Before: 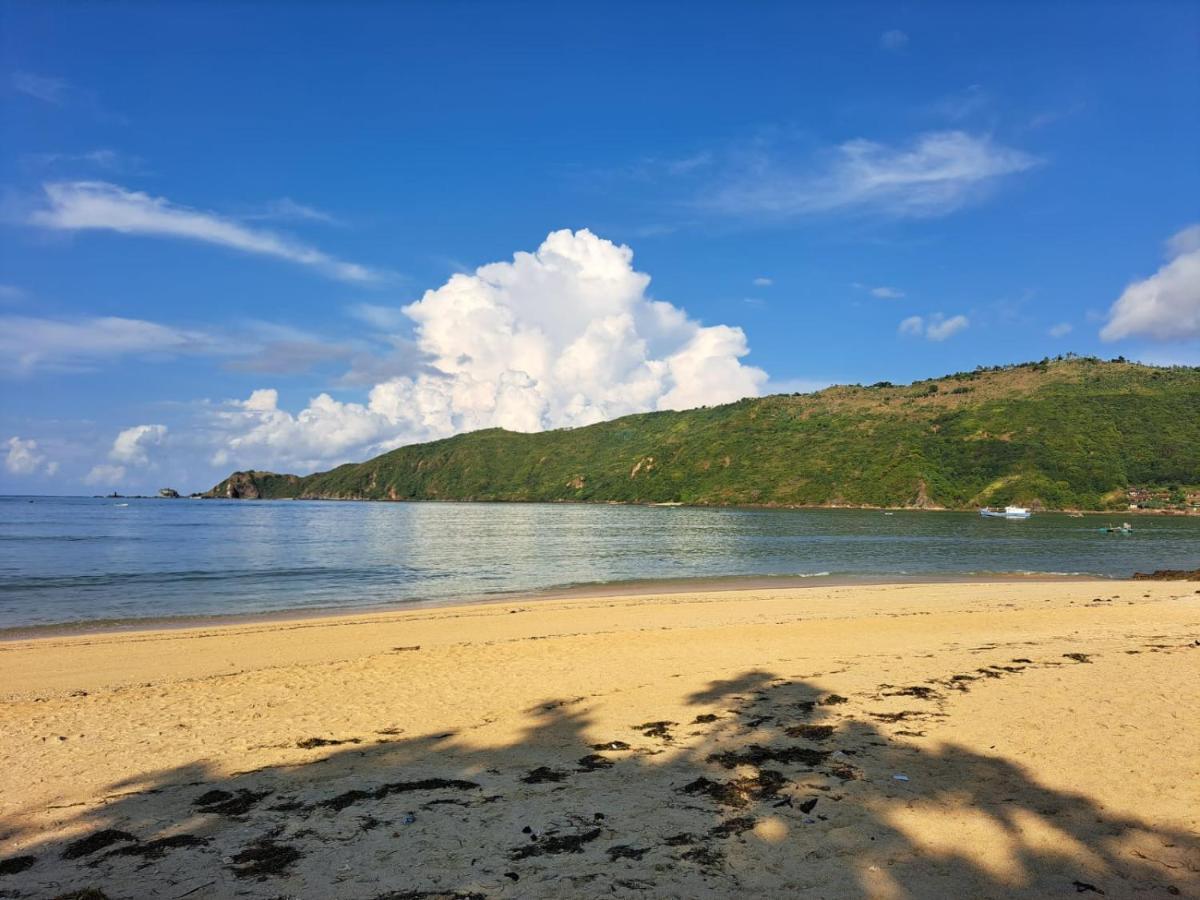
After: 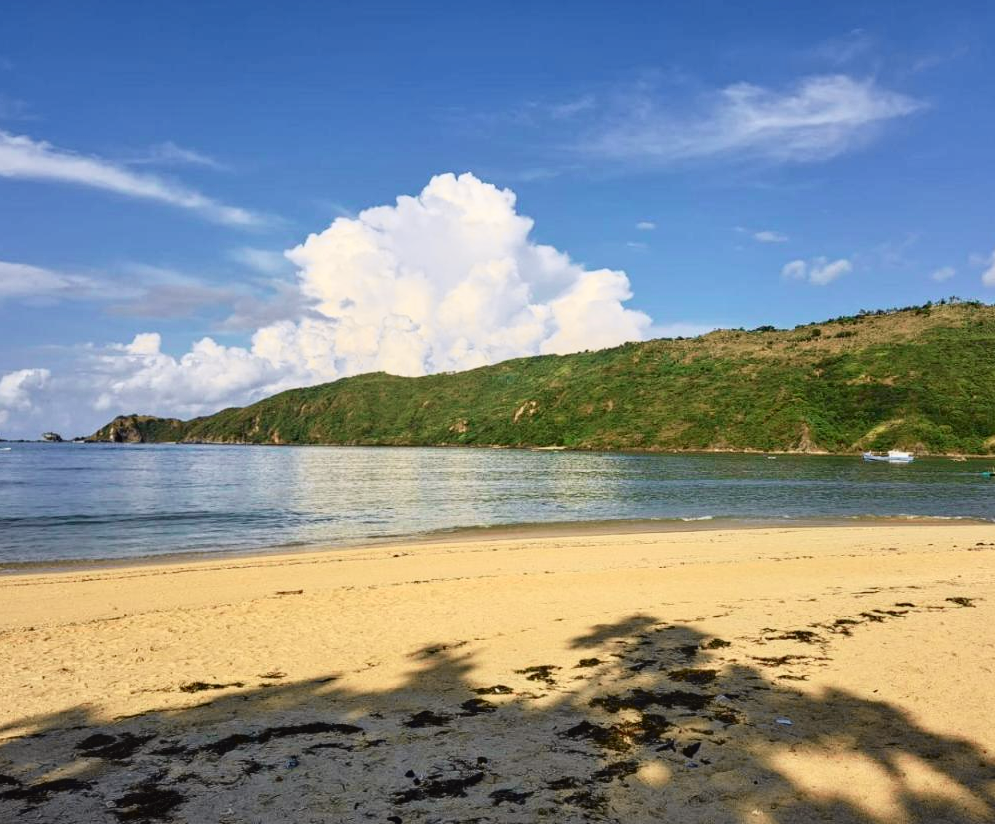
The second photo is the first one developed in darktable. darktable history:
tone curve: curves: ch0 [(0, 0.011) (0.053, 0.026) (0.174, 0.115) (0.416, 0.417) (0.697, 0.758) (0.852, 0.902) (0.991, 0.981)]; ch1 [(0, 0) (0.264, 0.22) (0.407, 0.373) (0.463, 0.457) (0.492, 0.5) (0.512, 0.511) (0.54, 0.543) (0.585, 0.617) (0.659, 0.686) (0.78, 0.8) (1, 1)]; ch2 [(0, 0) (0.438, 0.449) (0.473, 0.469) (0.503, 0.5) (0.523, 0.534) (0.562, 0.591) (0.612, 0.627) (0.701, 0.707) (1, 1)], color space Lab, independent channels, preserve colors none
color balance rgb: perceptual saturation grading › global saturation -2.3%, perceptual saturation grading › highlights -7.518%, perceptual saturation grading › mid-tones 8.588%, perceptual saturation grading › shadows 4.955%
crop: left 9.779%, top 6.229%, right 7.253%, bottom 2.116%
local contrast: detail 110%
levels: gray 50.73%
